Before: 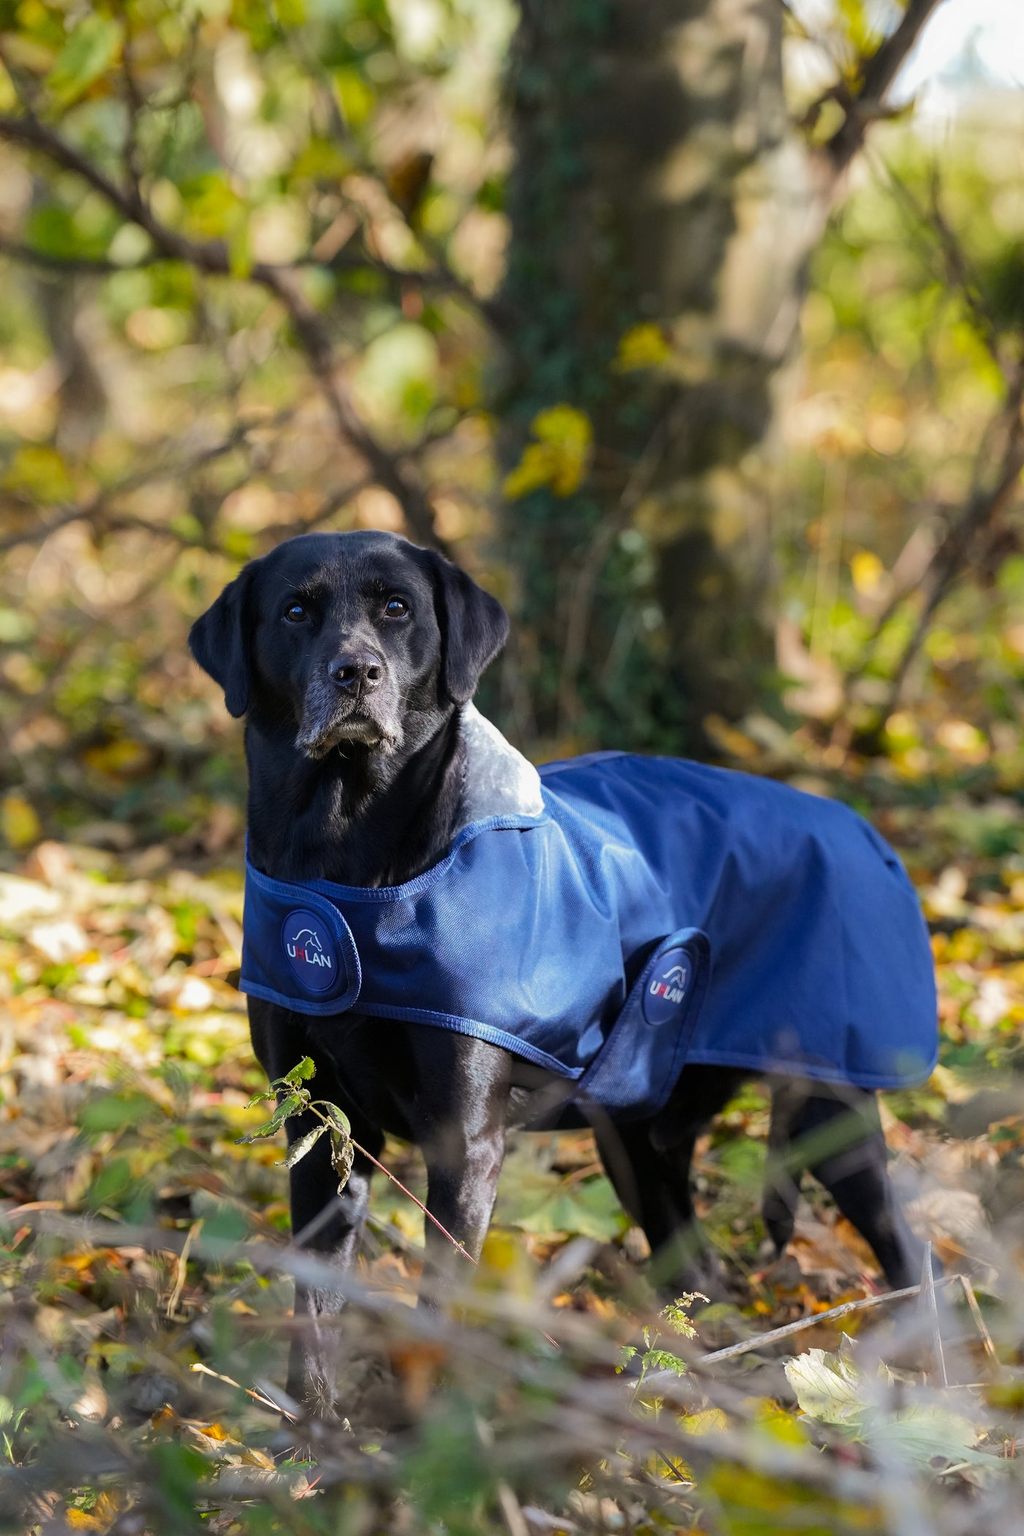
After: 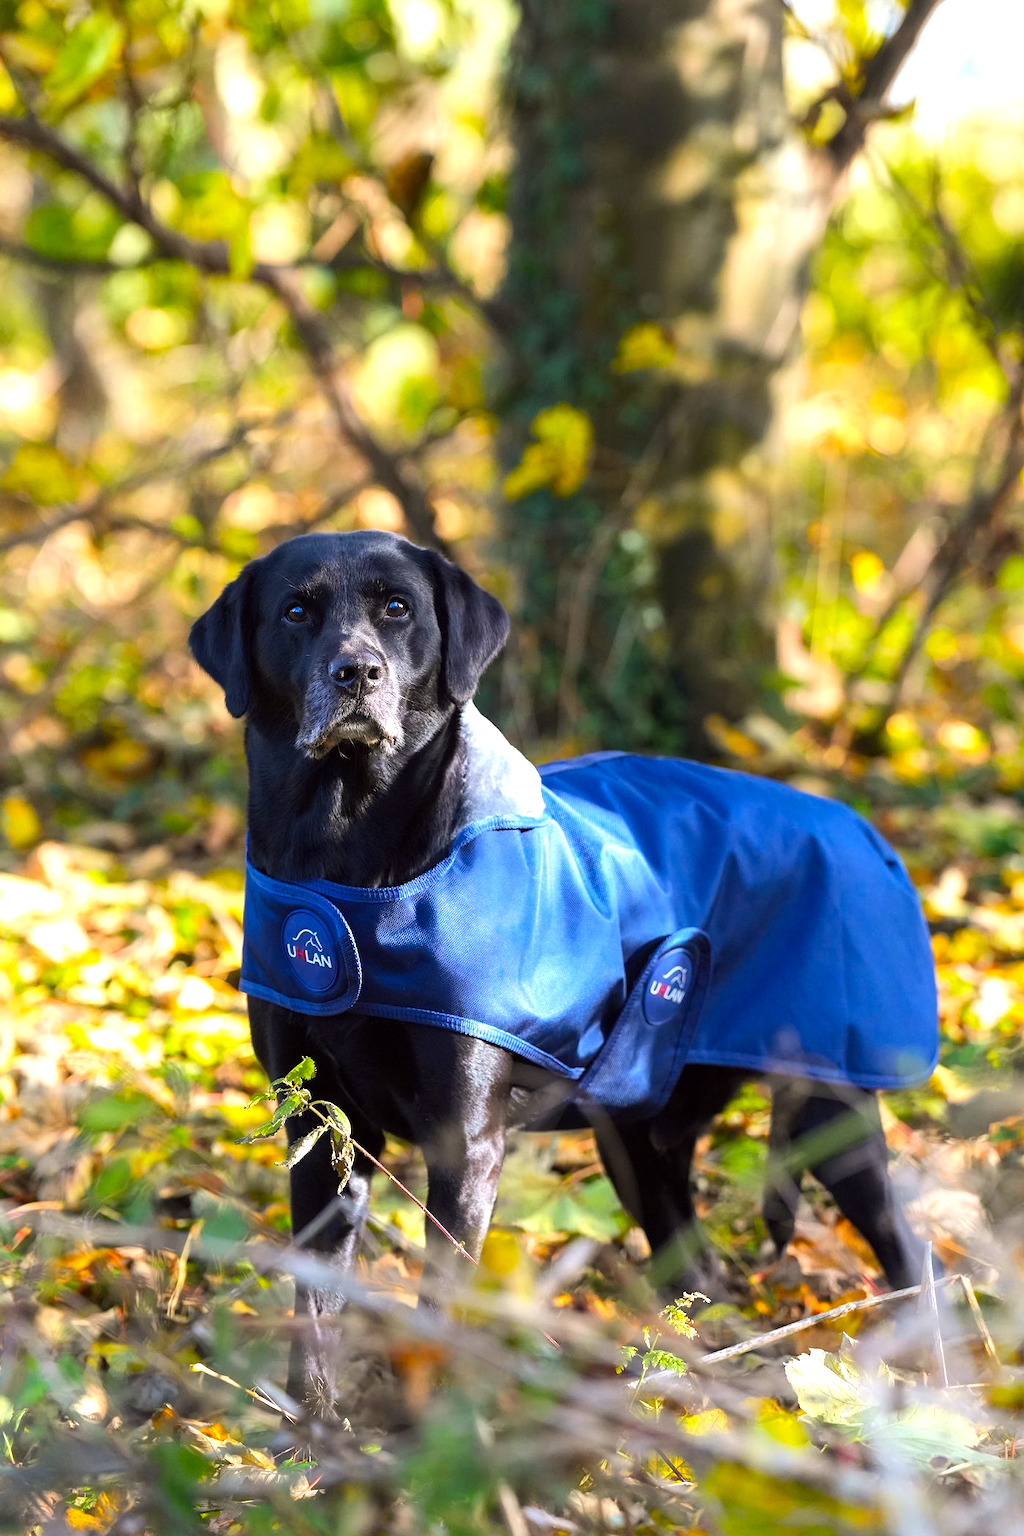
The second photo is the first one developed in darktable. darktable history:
exposure: exposure 0.574 EV, compensate highlight preservation false
color balance: lift [1, 1.001, 0.999, 1.001], gamma [1, 1.004, 1.007, 0.993], gain [1, 0.991, 0.987, 1.013], contrast 7.5%, contrast fulcrum 10%, output saturation 115%
